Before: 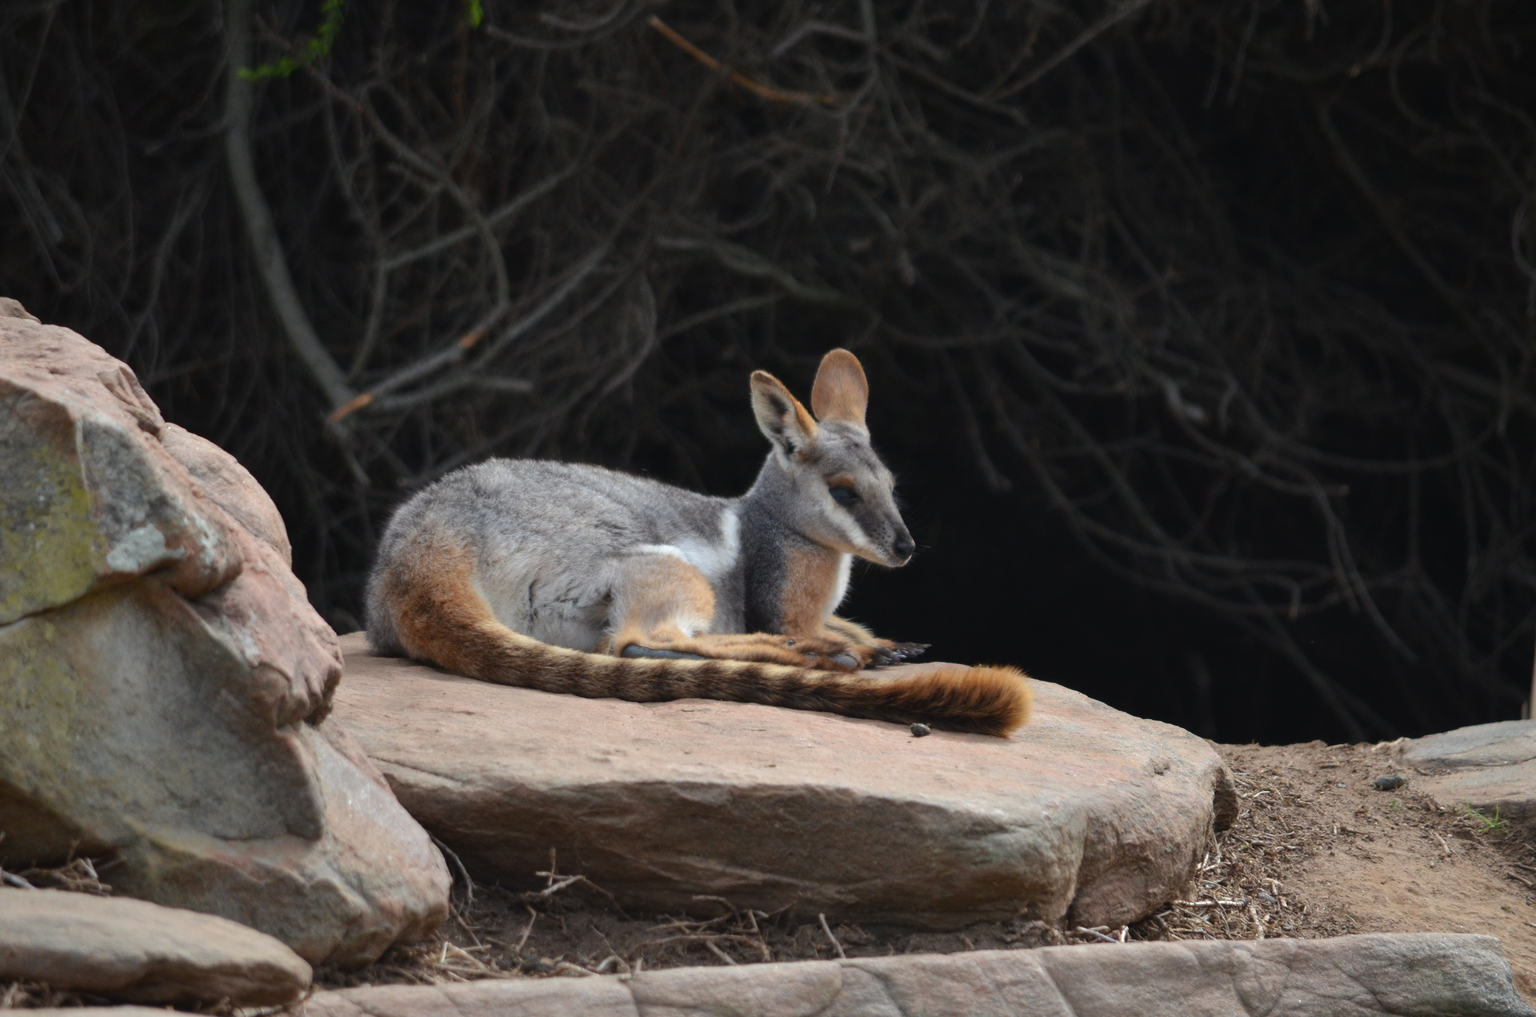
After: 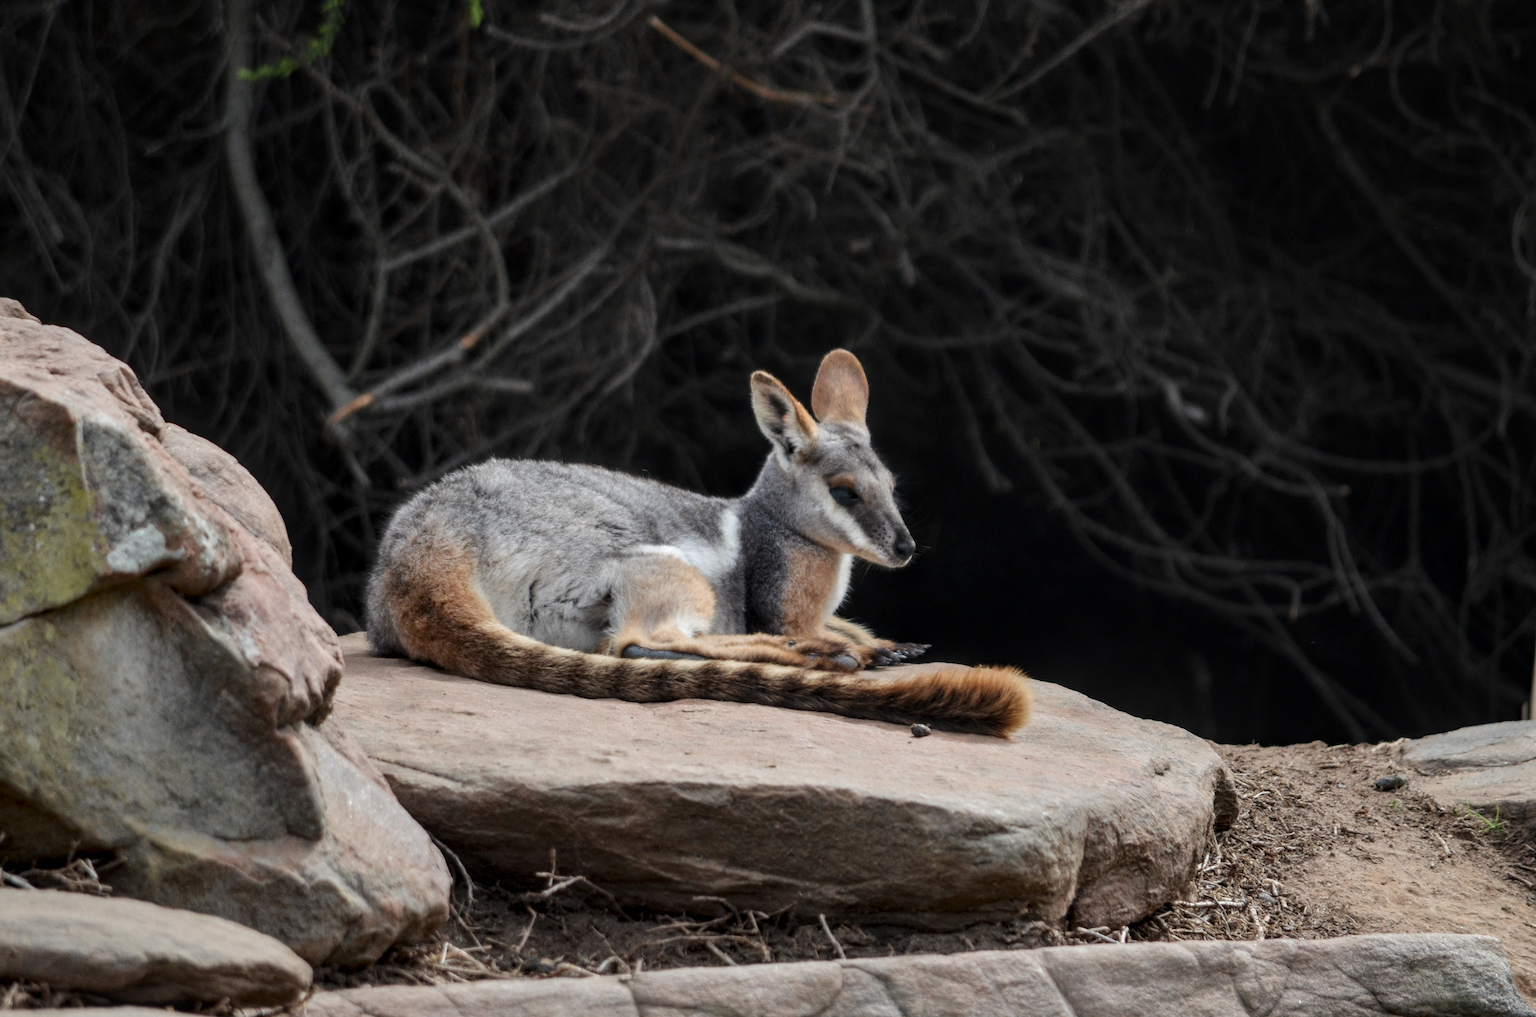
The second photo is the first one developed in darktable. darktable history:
local contrast: detail 150%
filmic rgb: black relative exposure -11.34 EV, white relative exposure 3.26 EV, hardness 6.76, color science v5 (2021), contrast in shadows safe, contrast in highlights safe
